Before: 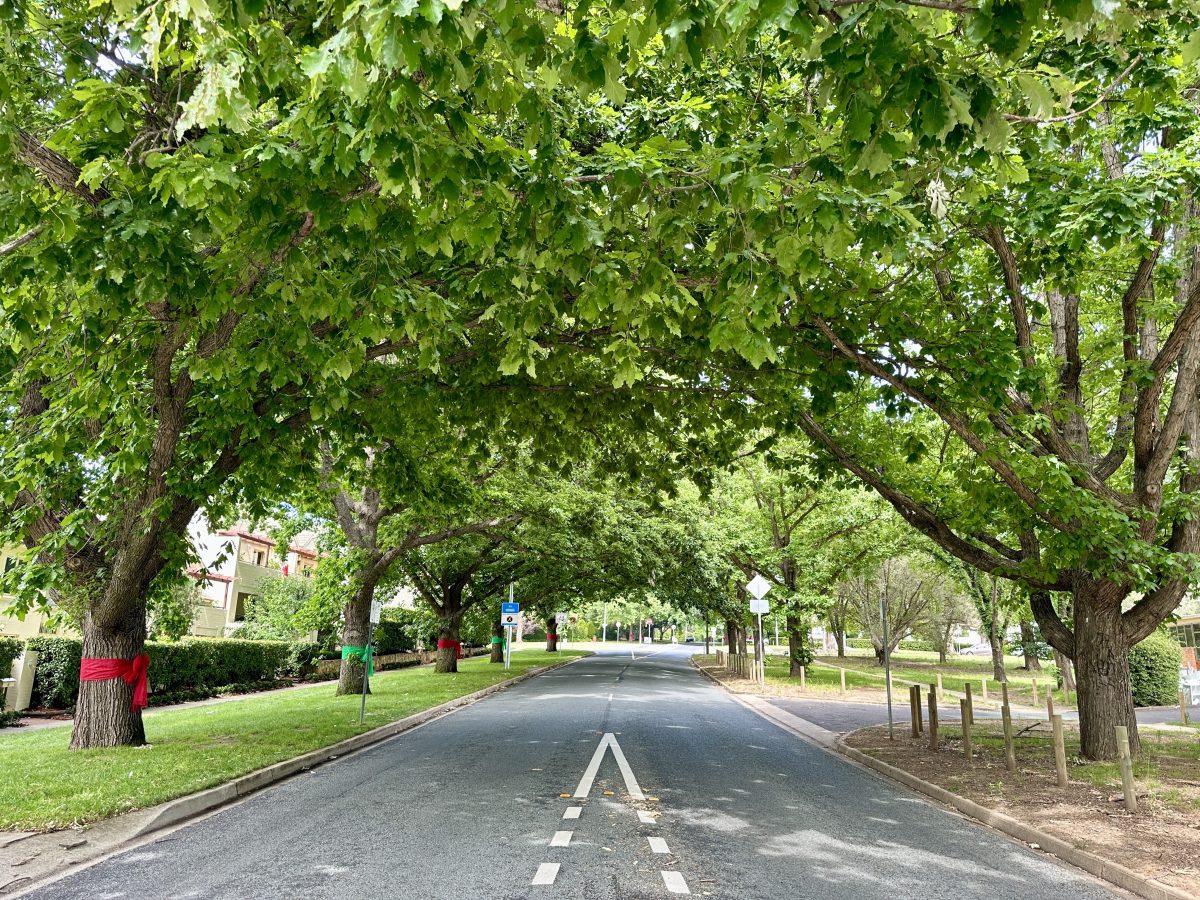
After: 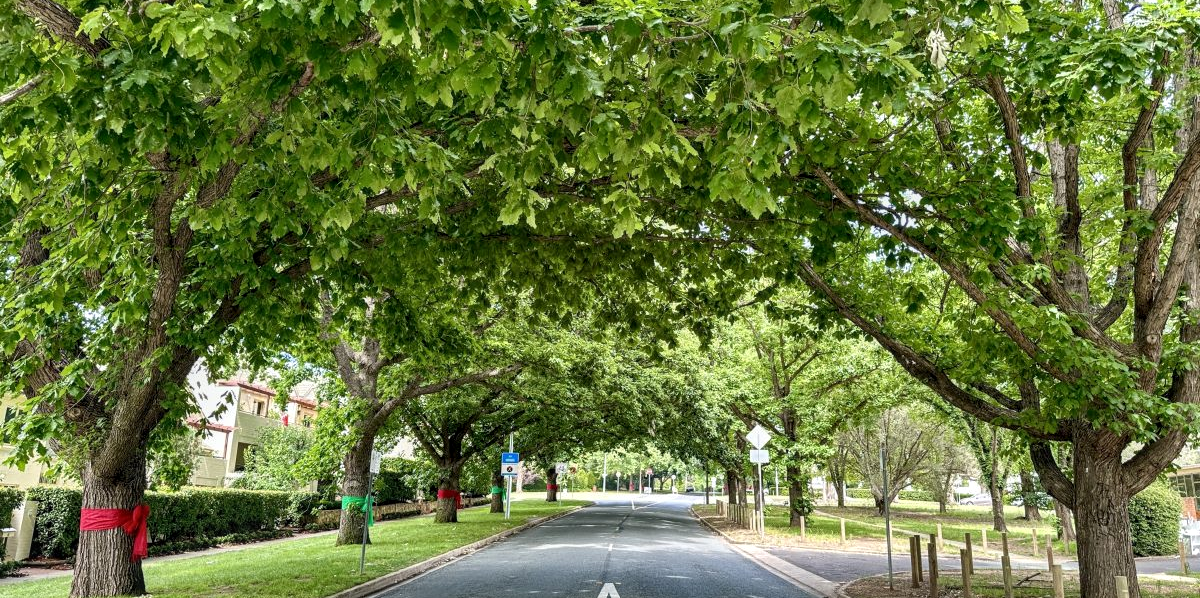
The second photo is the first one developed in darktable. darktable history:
crop: top 16.727%, bottom 16.727%
local contrast: on, module defaults
